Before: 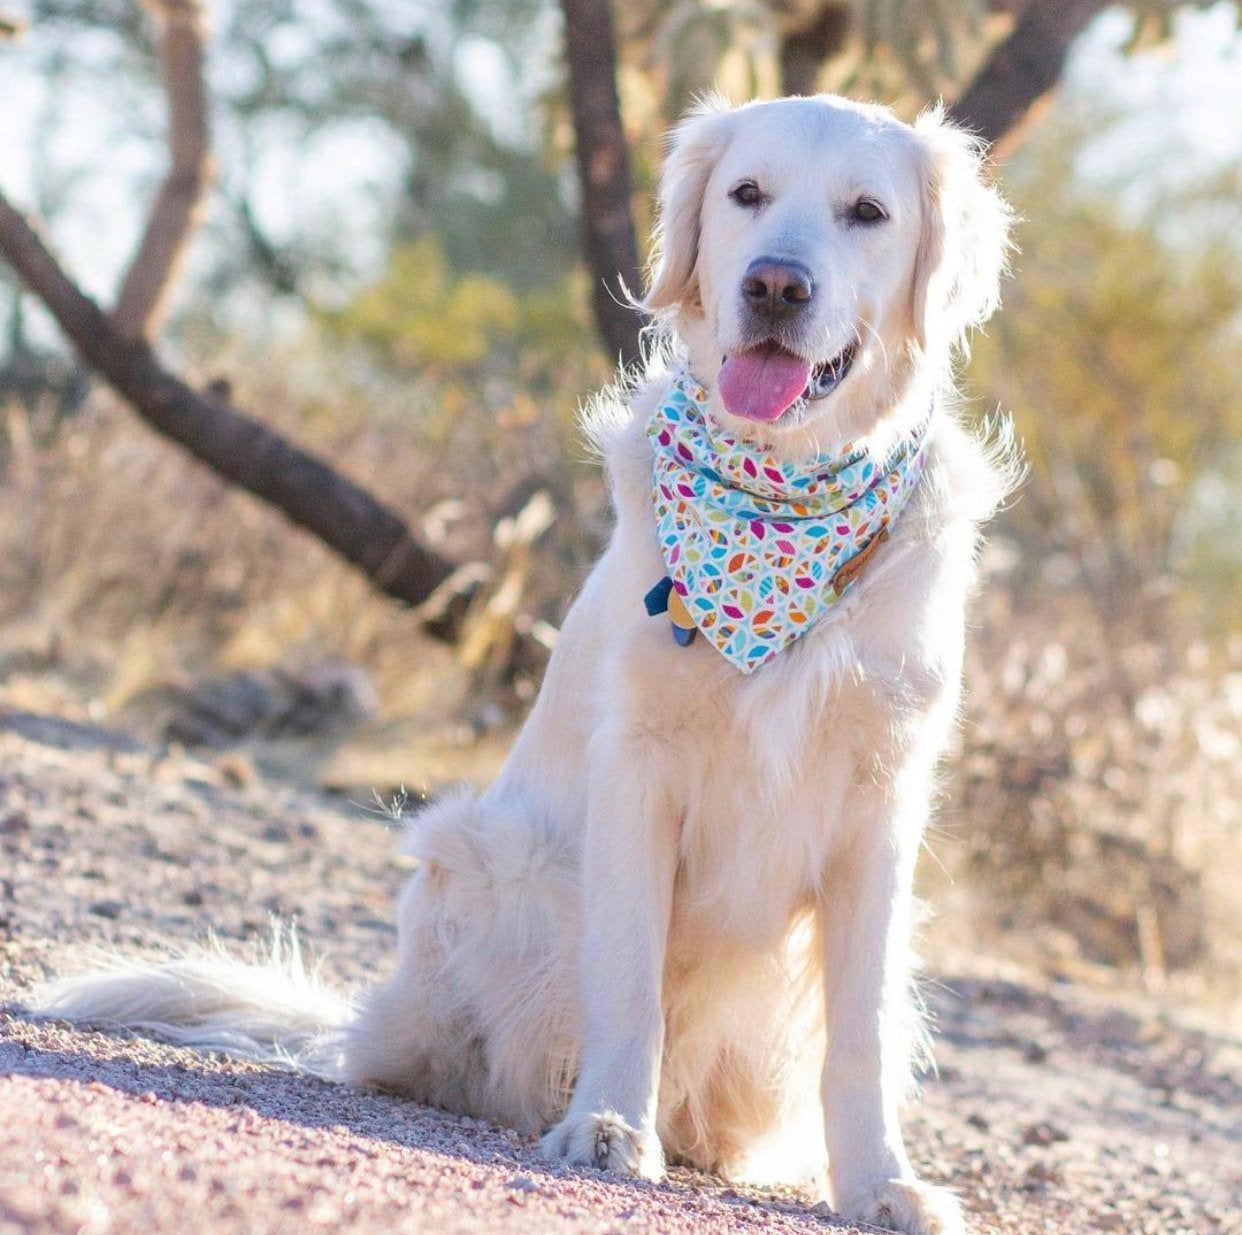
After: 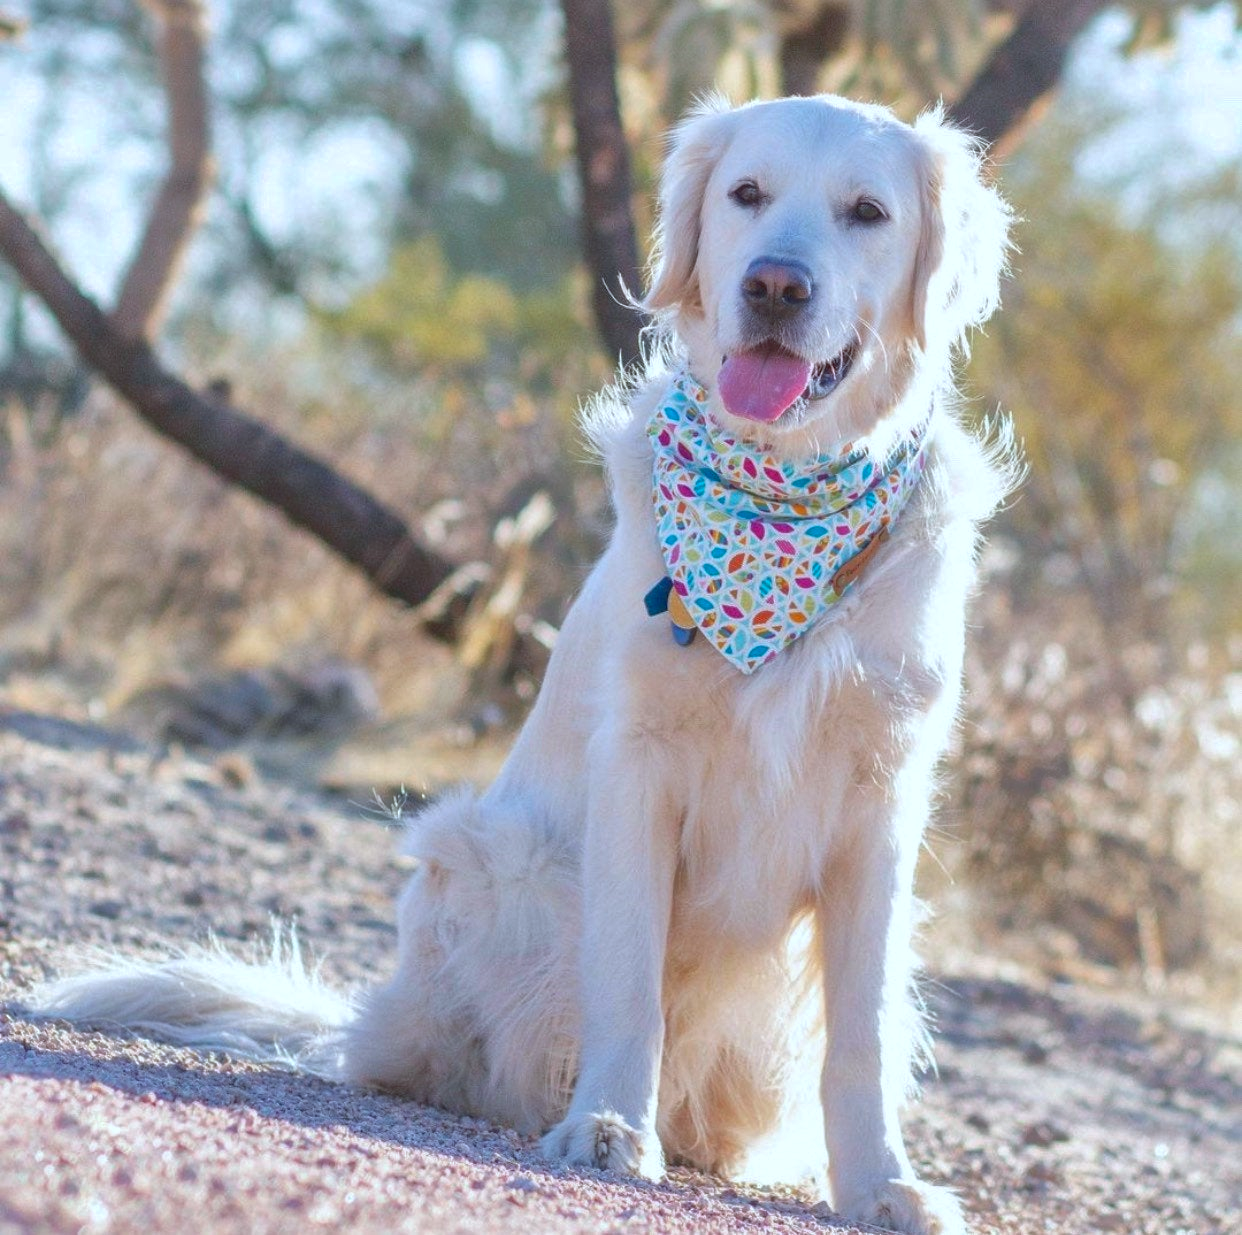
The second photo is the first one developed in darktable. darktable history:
color correction: highlights a* -4.17, highlights b* -10.89
shadows and highlights: on, module defaults
